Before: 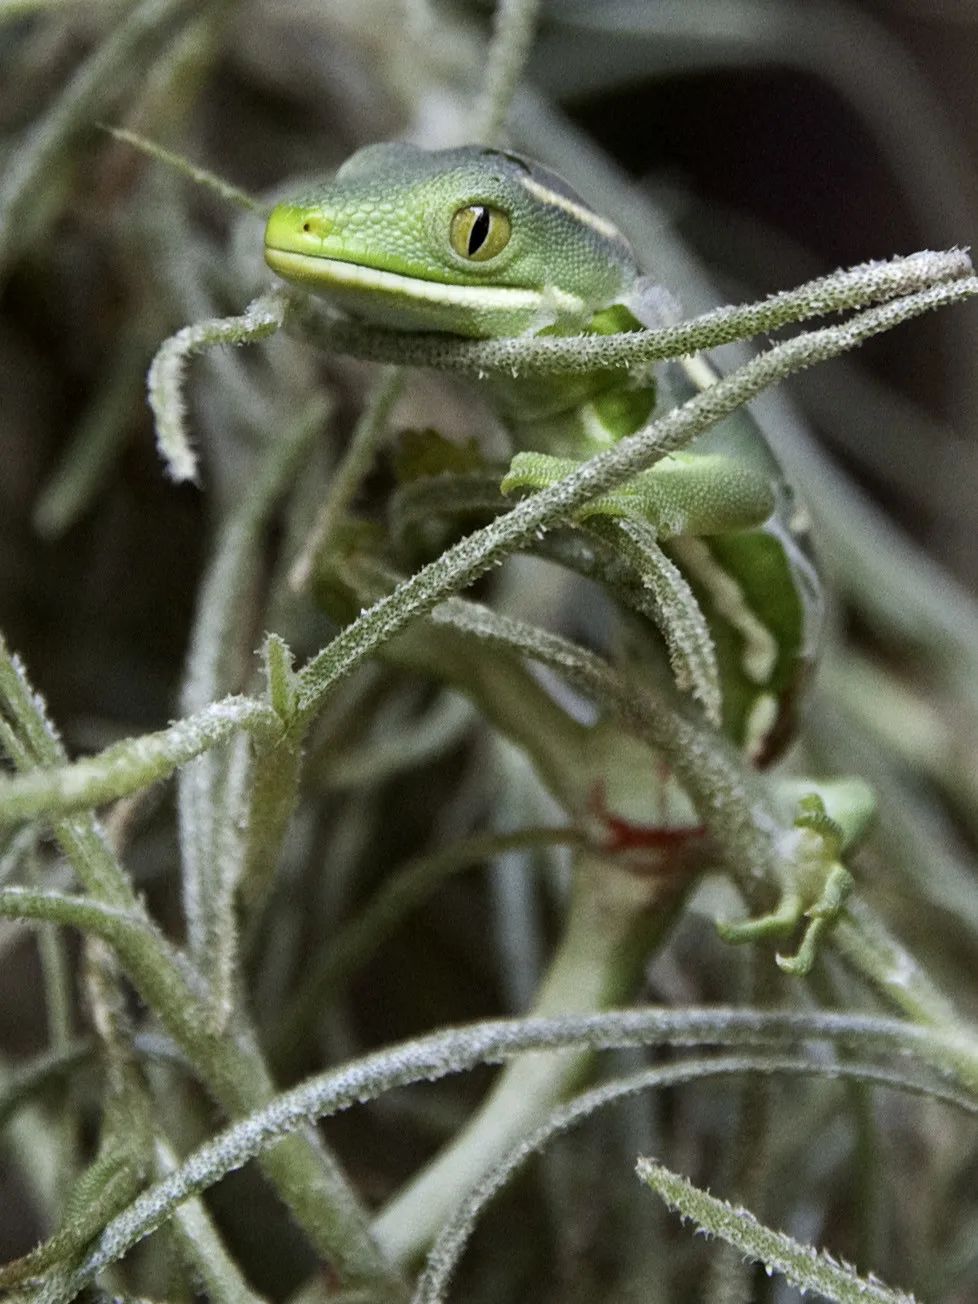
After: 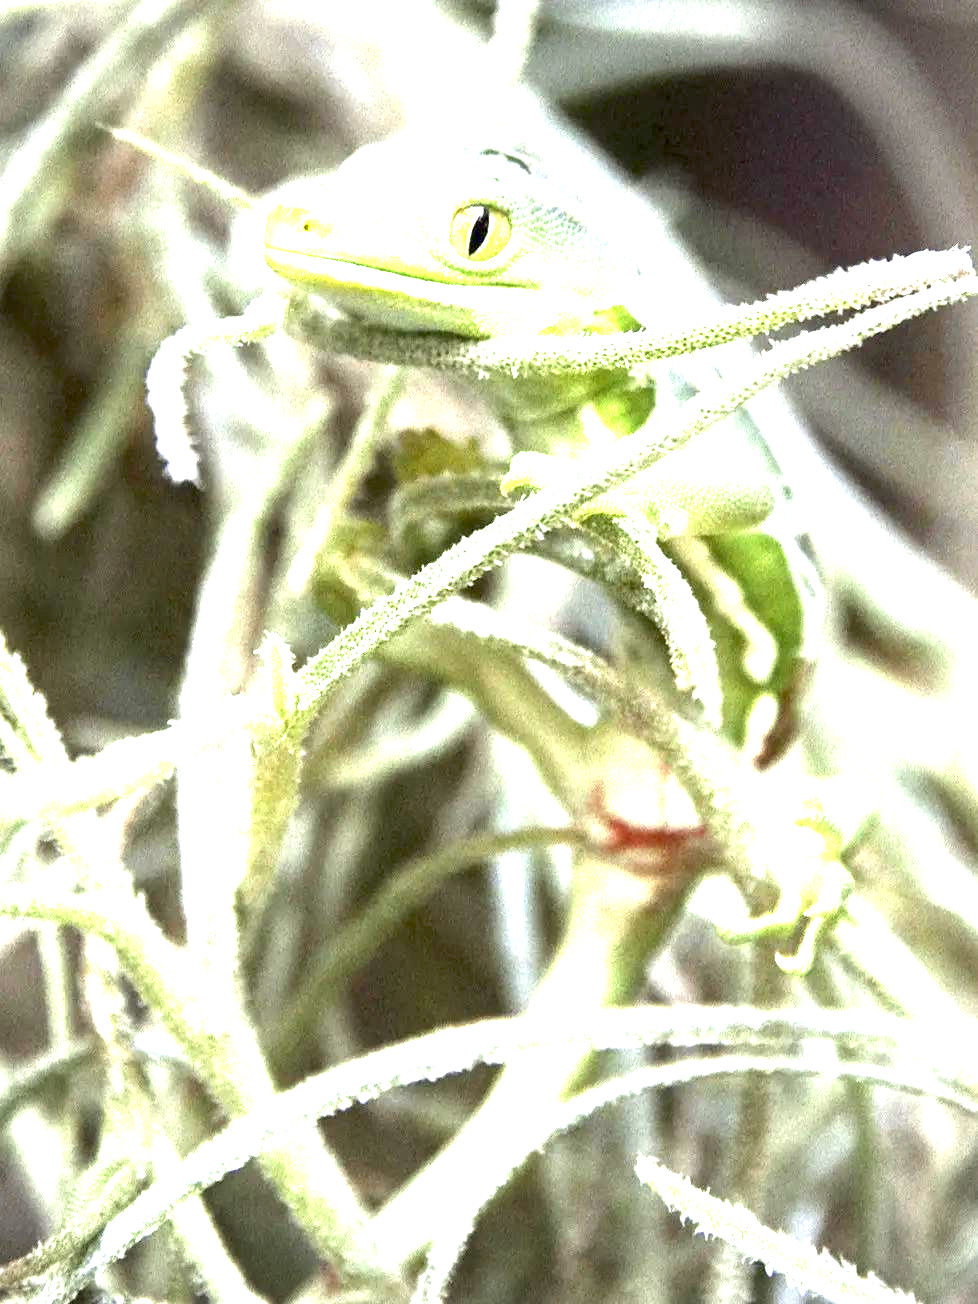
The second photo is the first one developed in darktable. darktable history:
vignetting: fall-off radius 60.92%
exposure: exposure 3 EV, compensate highlight preservation false
